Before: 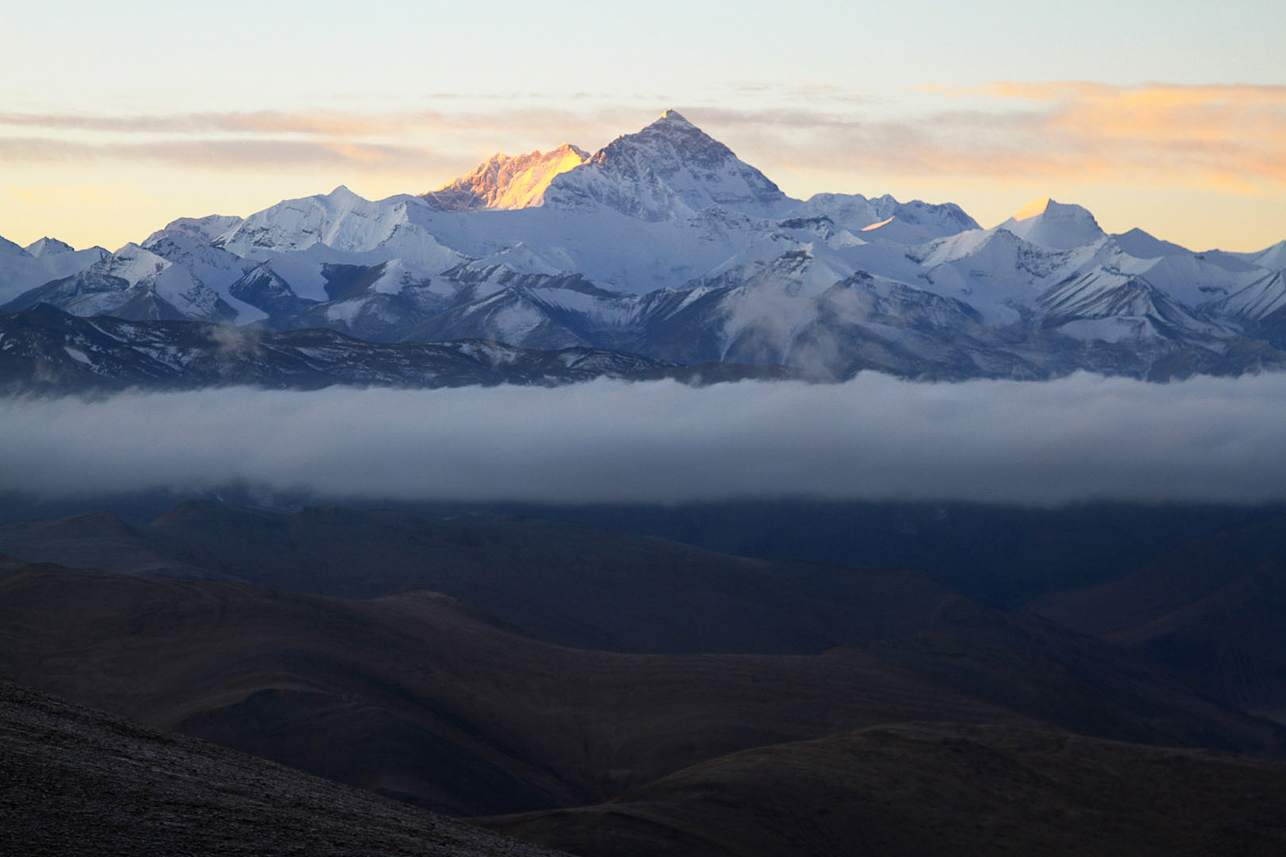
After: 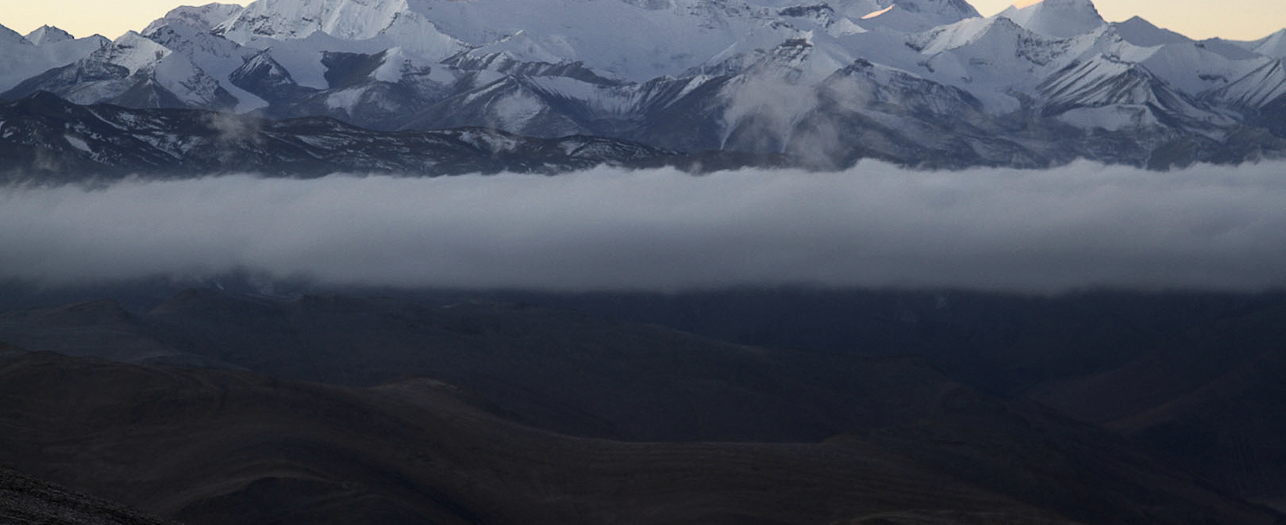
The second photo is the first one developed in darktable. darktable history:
crop and rotate: top 24.773%, bottom 13.961%
contrast brightness saturation: contrast 0.096, saturation -0.369
